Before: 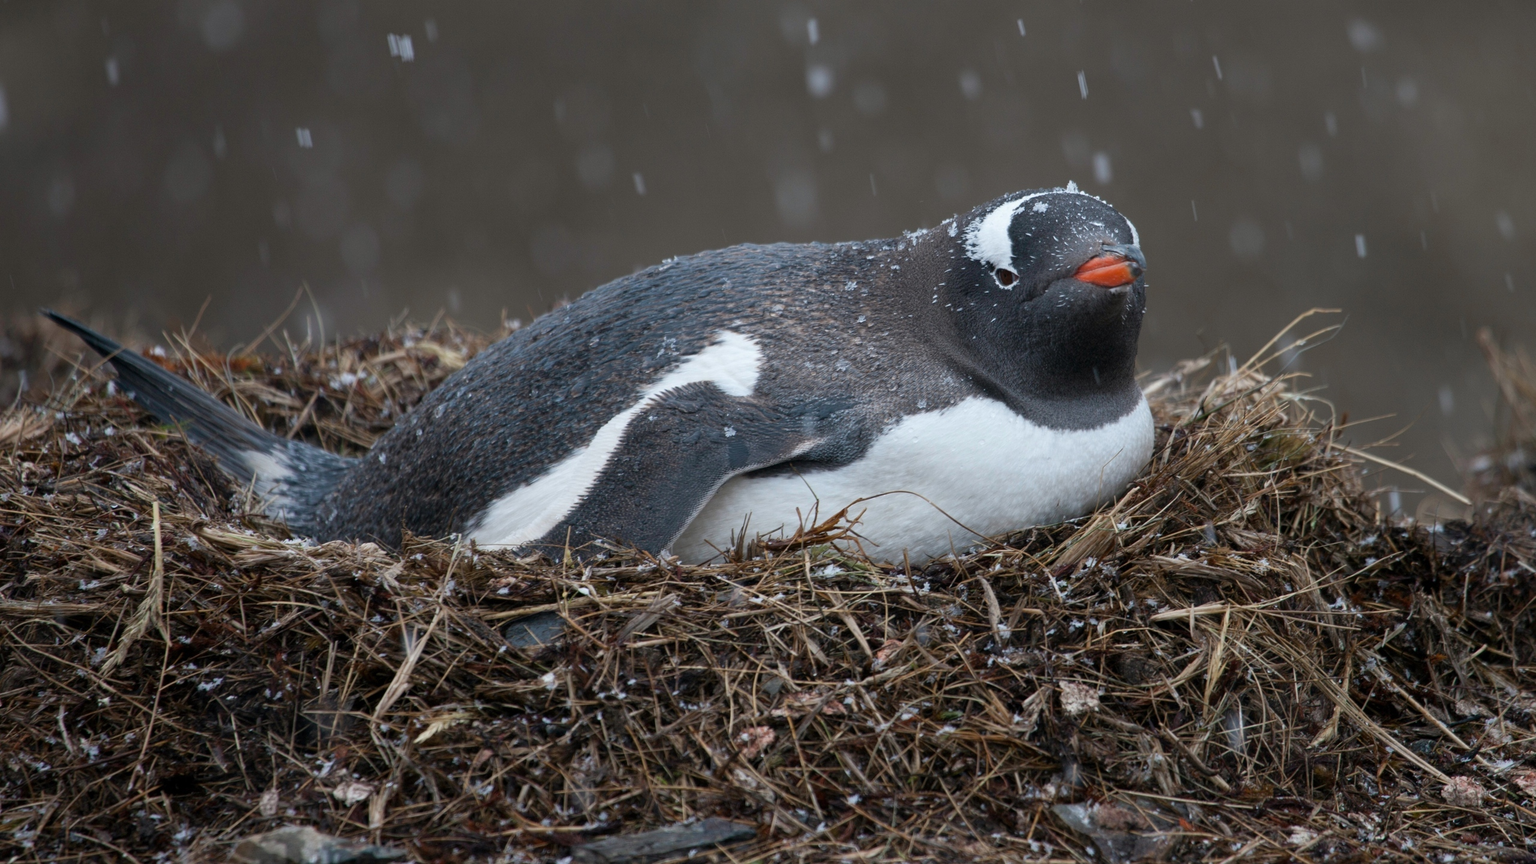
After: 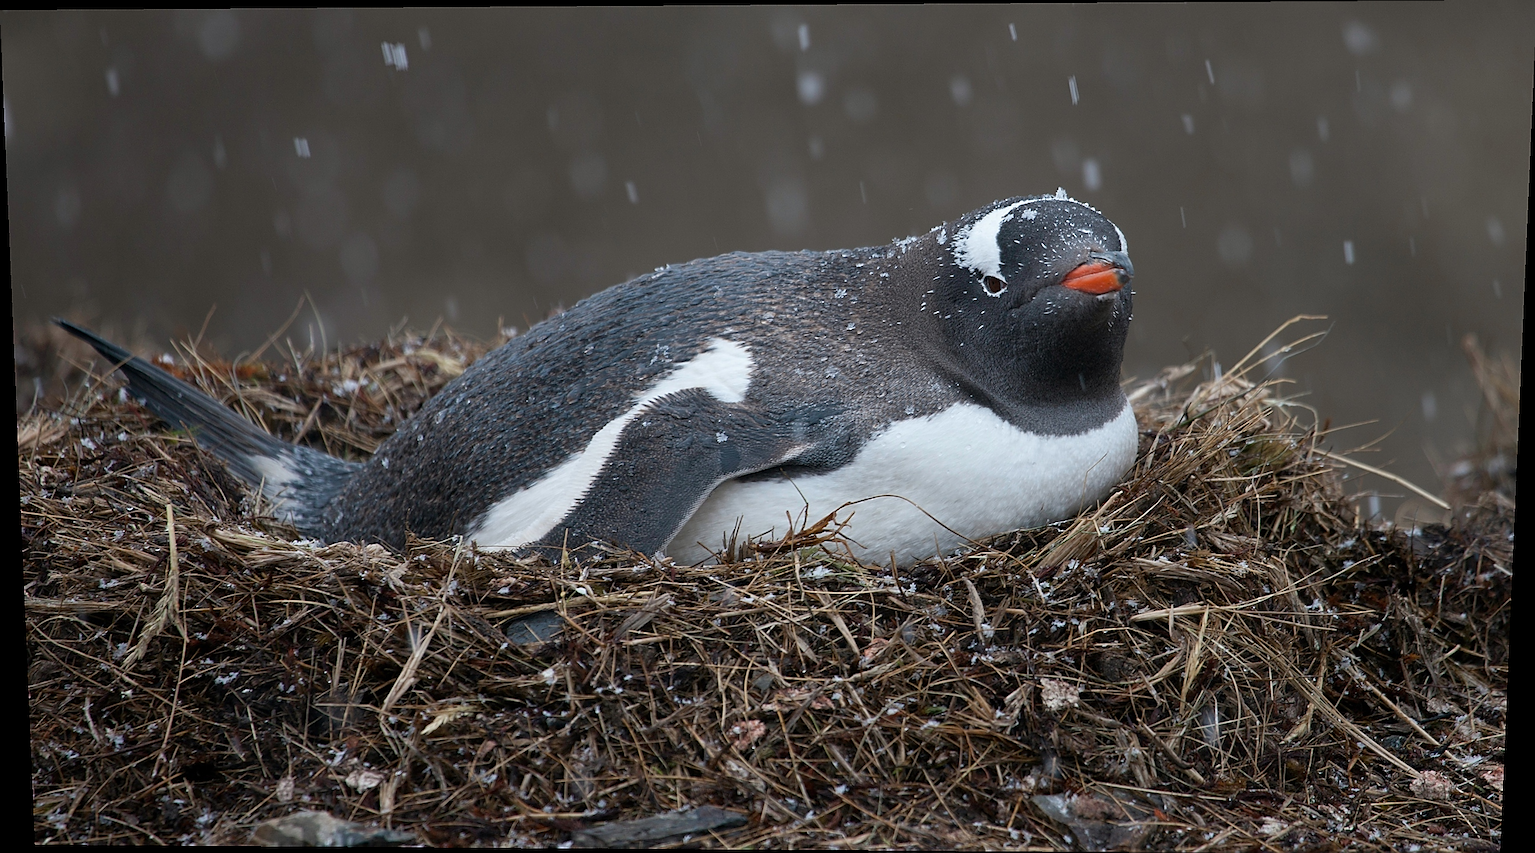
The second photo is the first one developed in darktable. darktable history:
sharpen: radius 1.4, amount 1.25, threshold 0.7
rotate and perspective: lens shift (vertical) 0.048, lens shift (horizontal) -0.024, automatic cropping off
